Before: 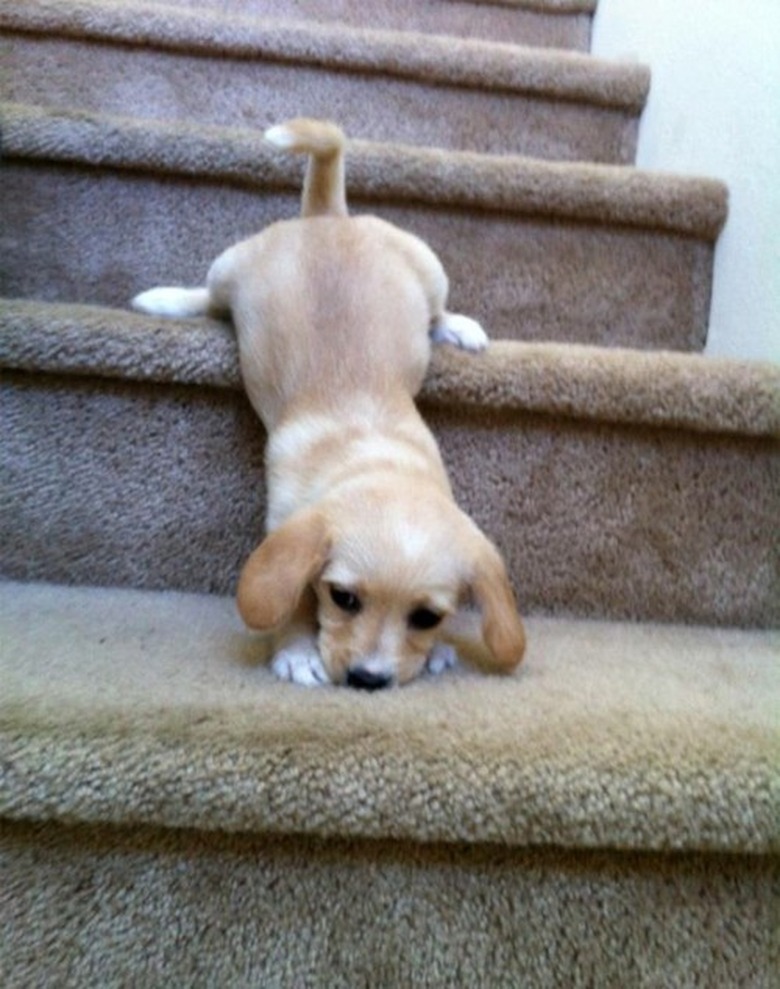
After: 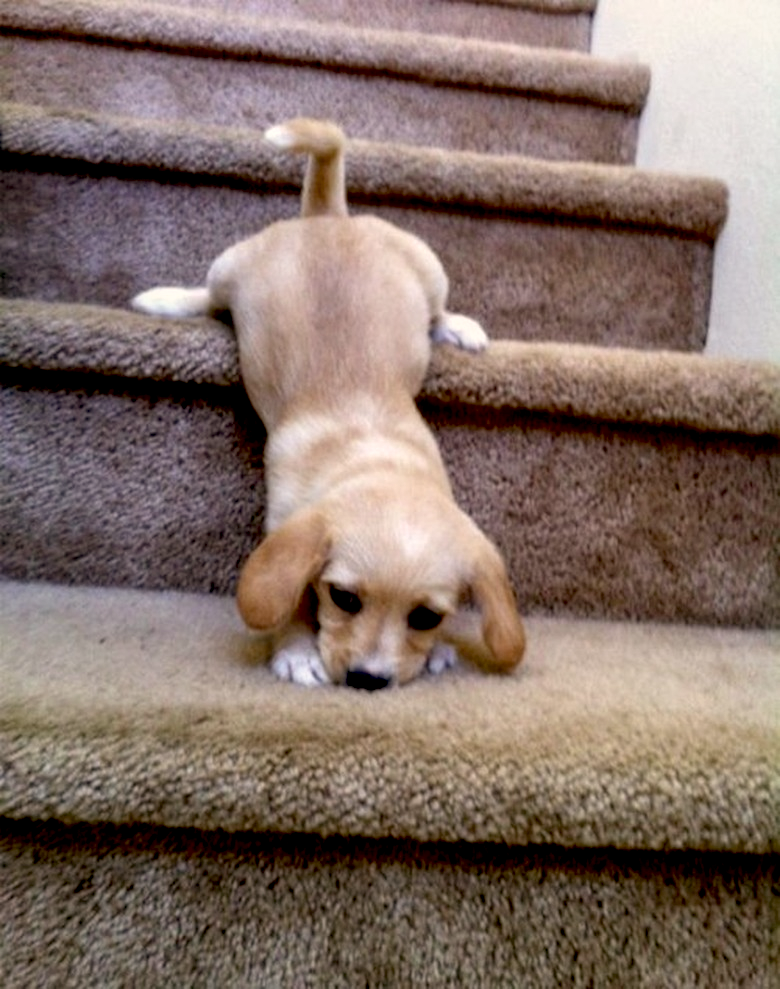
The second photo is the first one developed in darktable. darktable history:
exposure: black level correction 0.028, exposure -0.078 EV, compensate exposure bias true, compensate highlight preservation false
local contrast: on, module defaults
color correction: highlights a* 6.42, highlights b* 7.66, shadows a* 6.32, shadows b* 7.17, saturation 0.923
